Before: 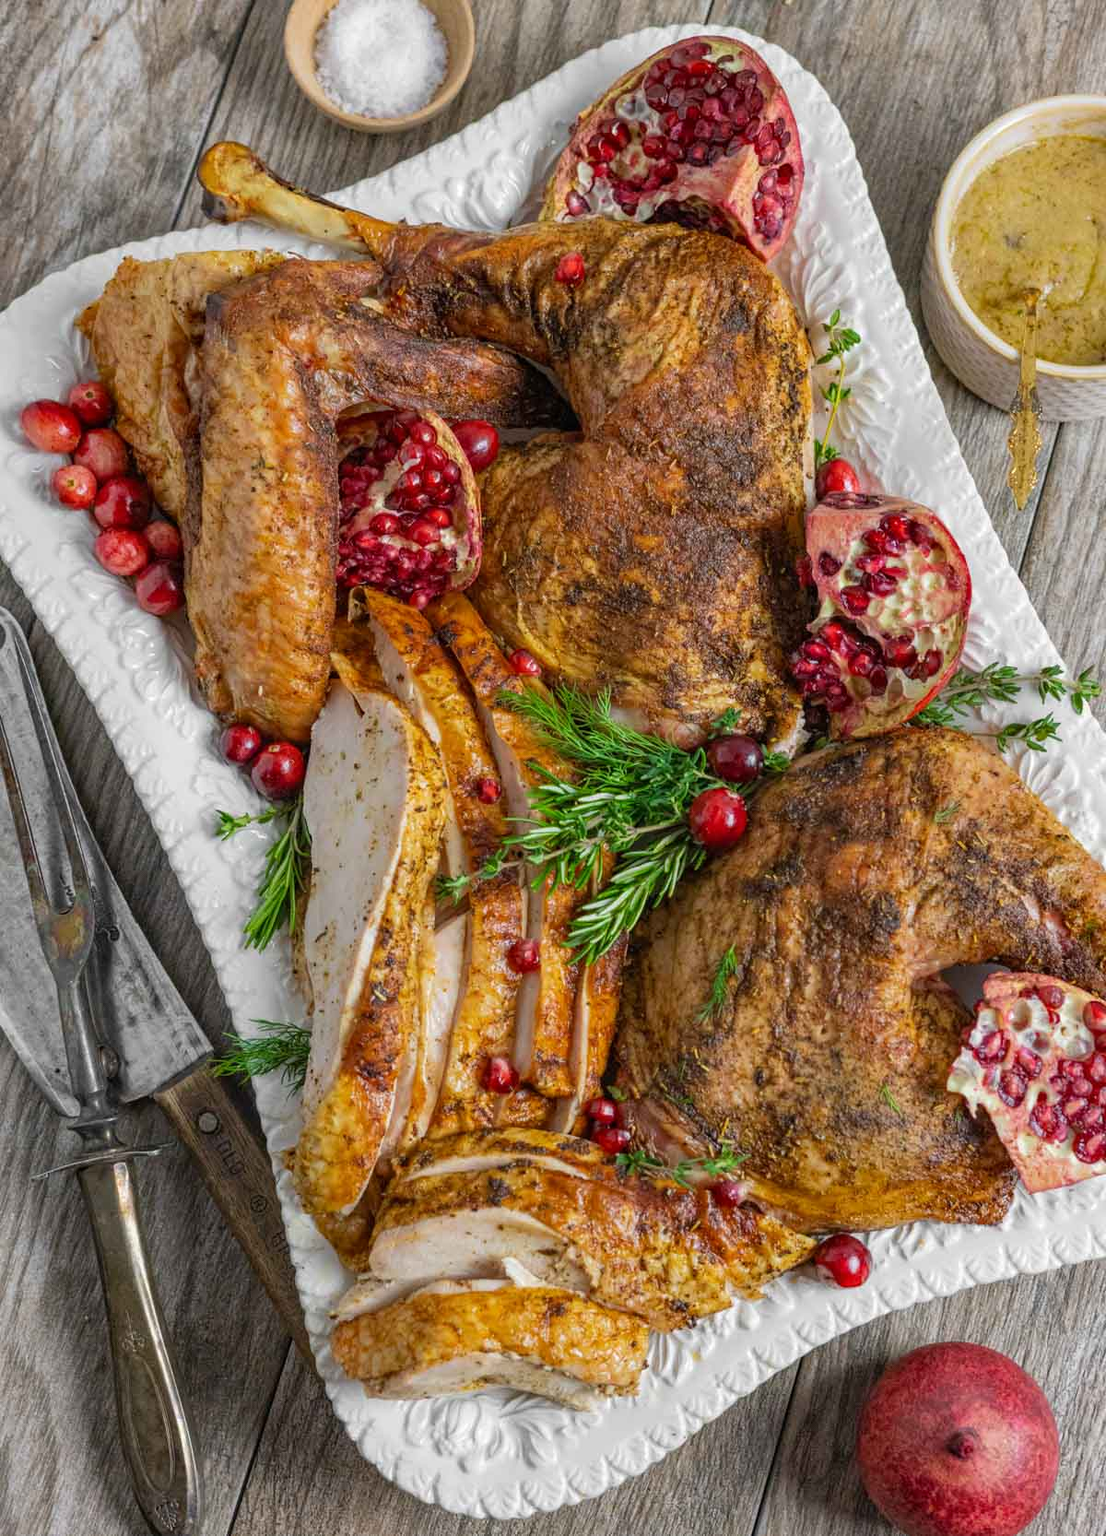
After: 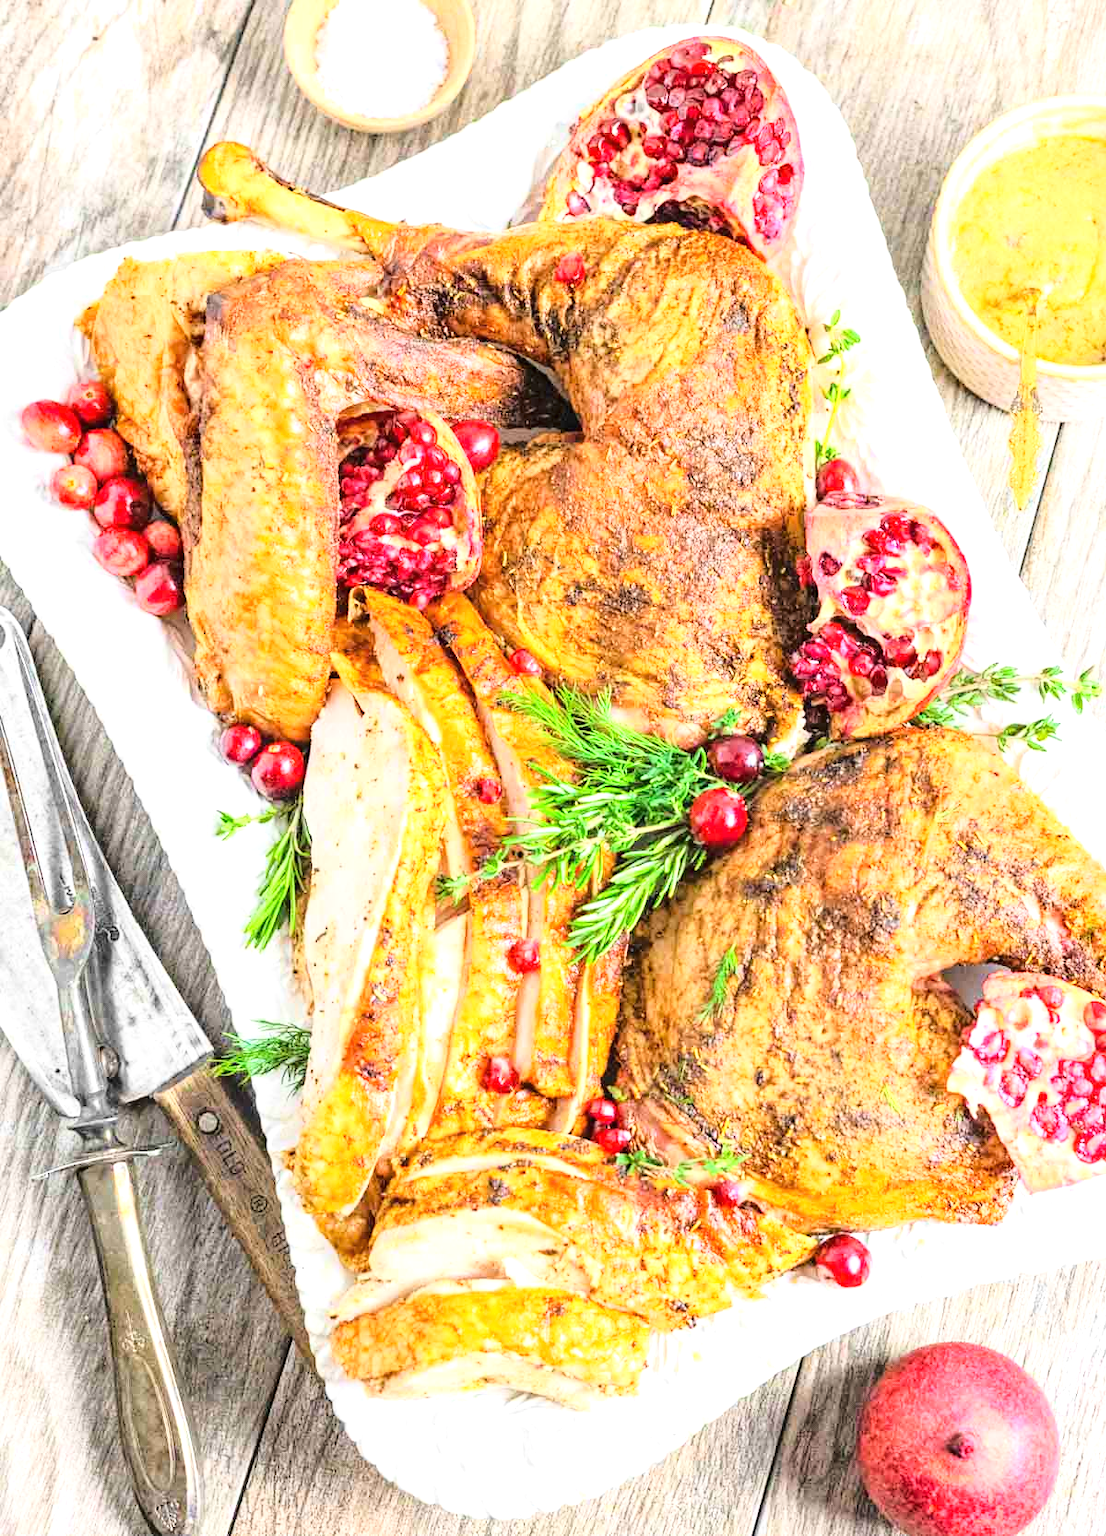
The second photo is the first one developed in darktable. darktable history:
exposure: black level correction 0, exposure 1.626 EV, compensate highlight preservation false
base curve: curves: ch0 [(0, 0) (0.028, 0.03) (0.121, 0.232) (0.46, 0.748) (0.859, 0.968) (1, 1)]
